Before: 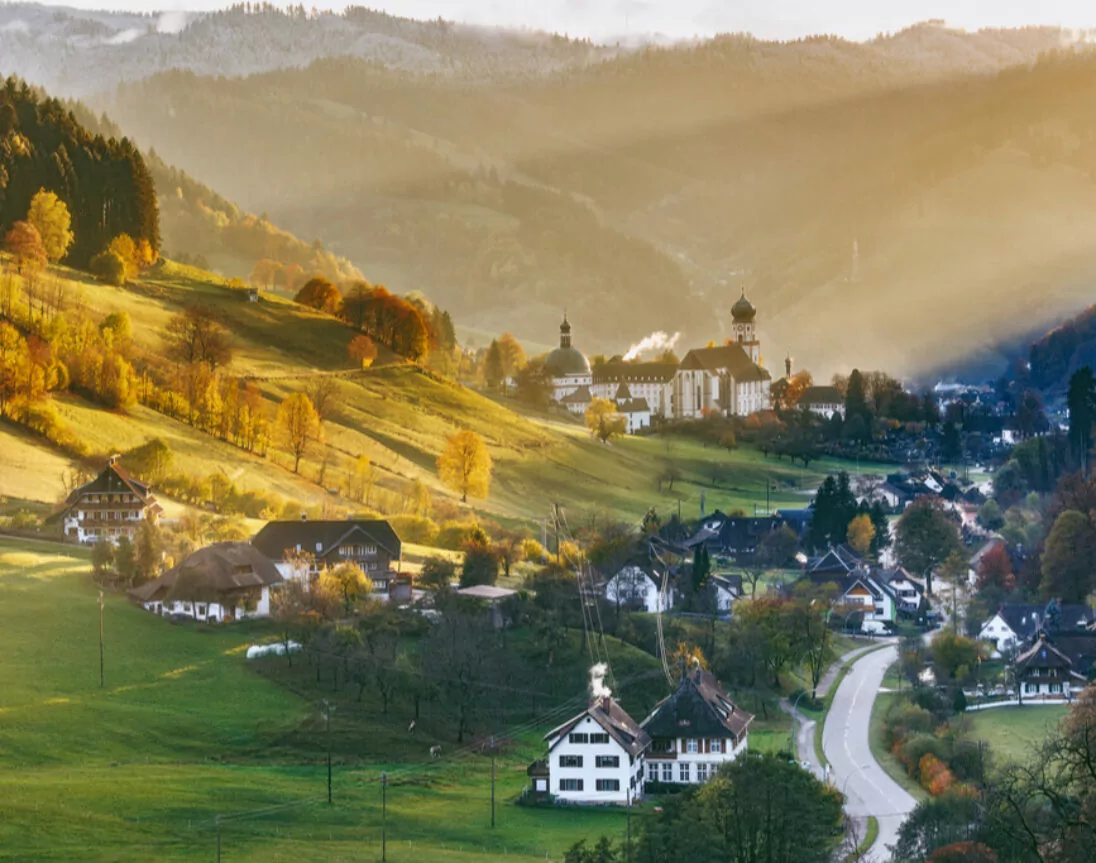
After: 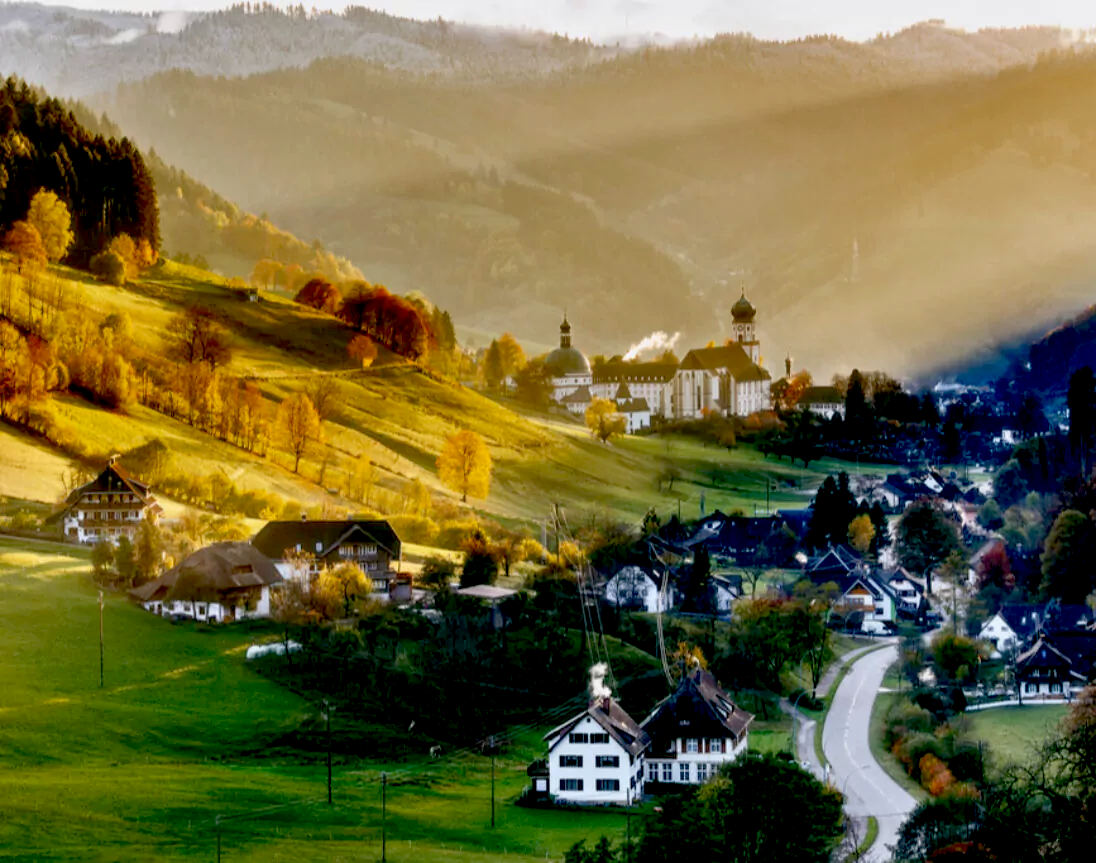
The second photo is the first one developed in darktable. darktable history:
exposure: black level correction 0.048, exposure 0.013 EV, compensate exposure bias true, compensate highlight preservation false
